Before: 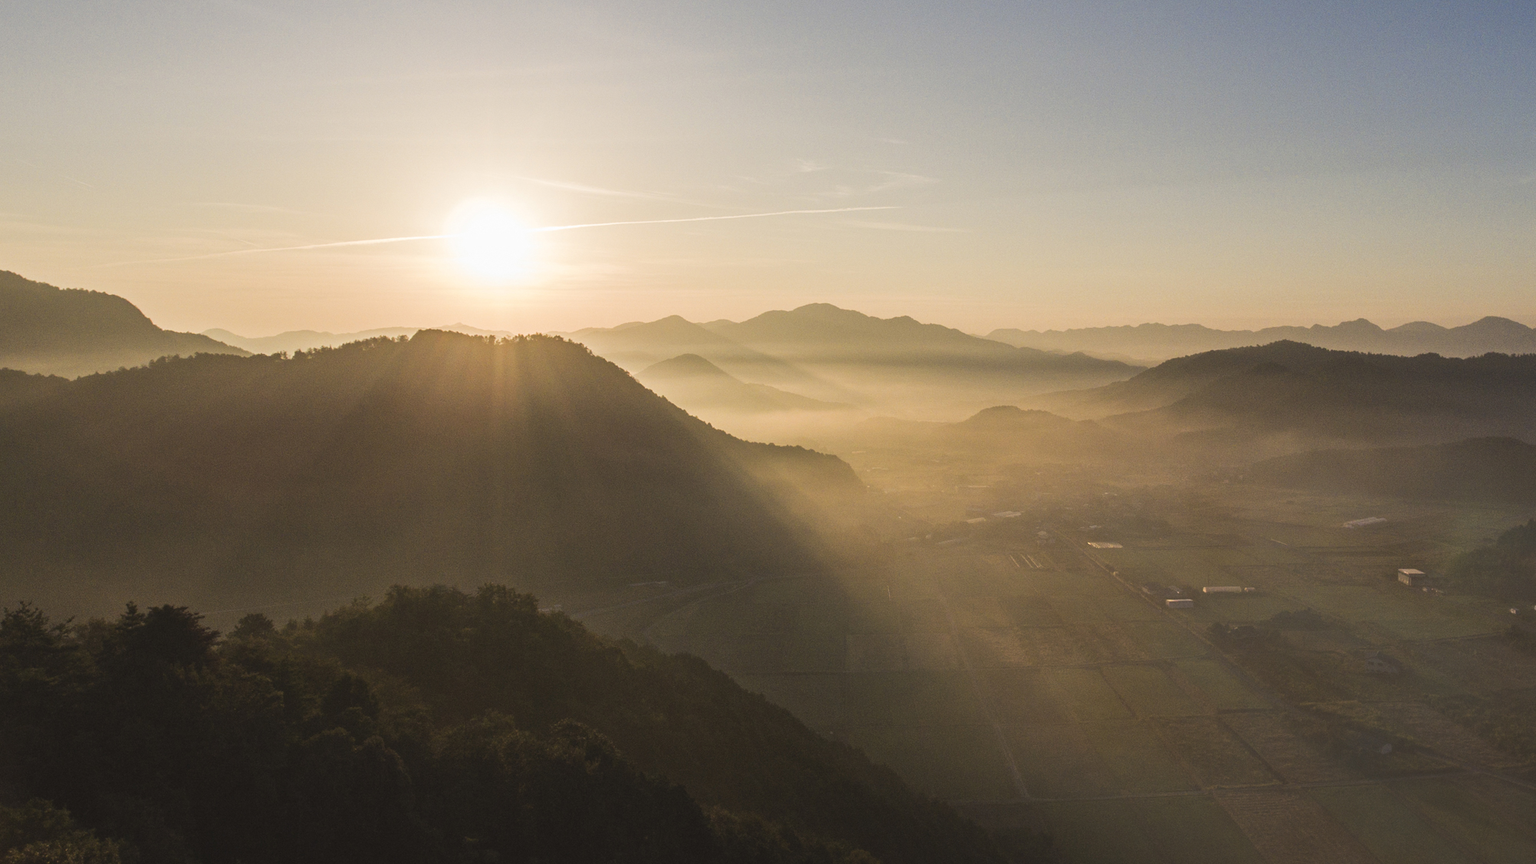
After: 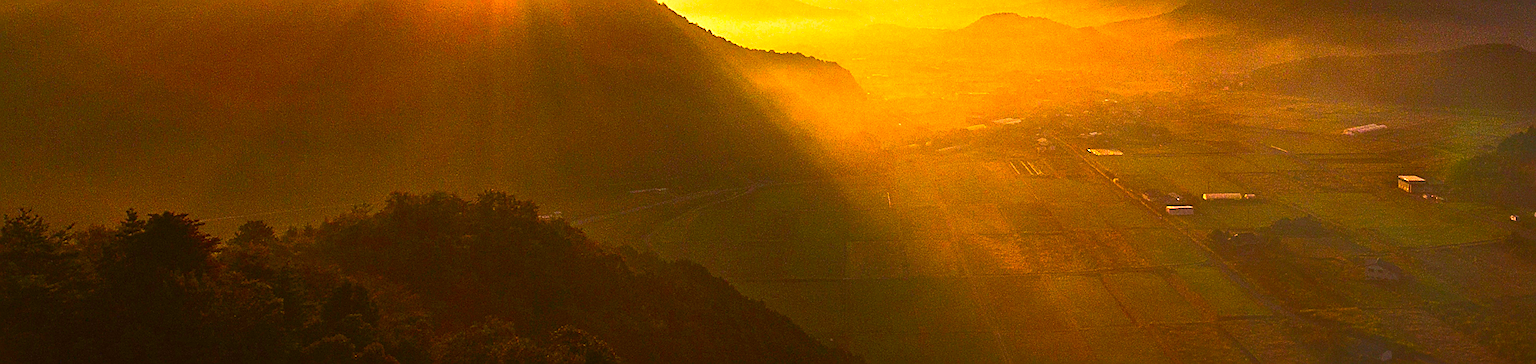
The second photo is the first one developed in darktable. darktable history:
color correction: highlights a* 1.54, highlights b* -1.71, saturation 2.45
exposure: black level correction 0, exposure 0.951 EV, compensate highlight preservation false
sharpen: radius 1.377, amount 1.261, threshold 0.688
crop: top 45.527%, bottom 12.234%
color balance rgb: perceptual saturation grading › global saturation 20%, perceptual saturation grading › highlights -24.952%, perceptual saturation grading › shadows 24.979%, perceptual brilliance grading › highlights 3.171%, perceptual brilliance grading › mid-tones -18.133%, perceptual brilliance grading › shadows -41.138%, global vibrance 20%
